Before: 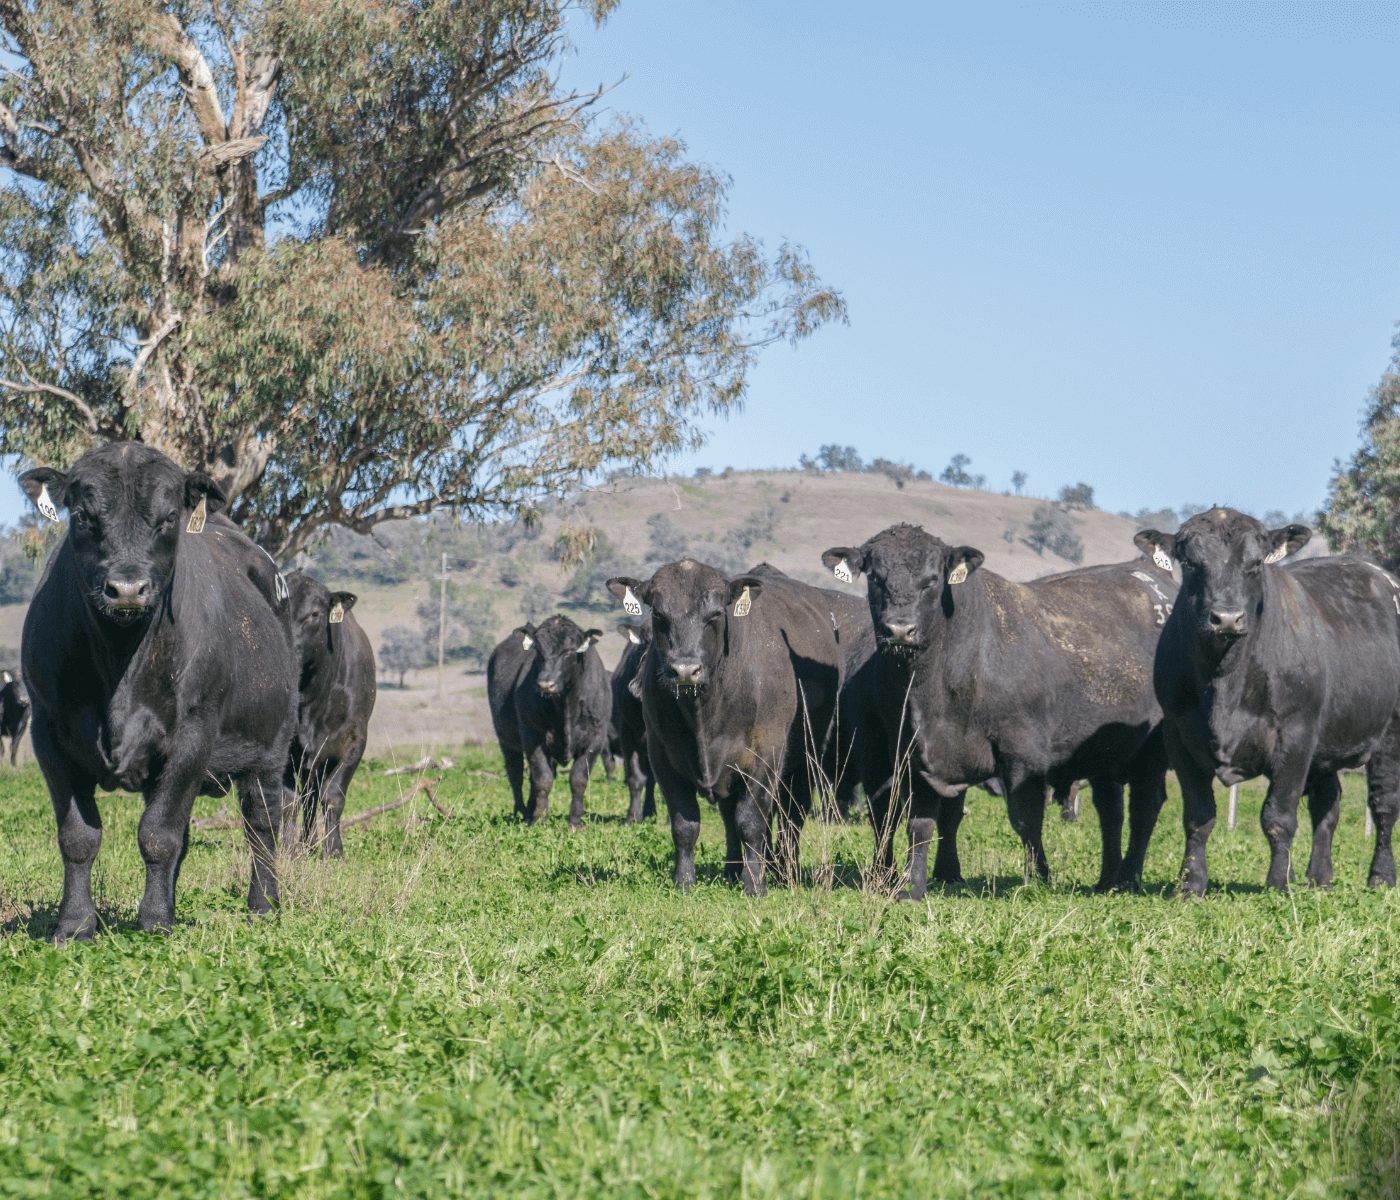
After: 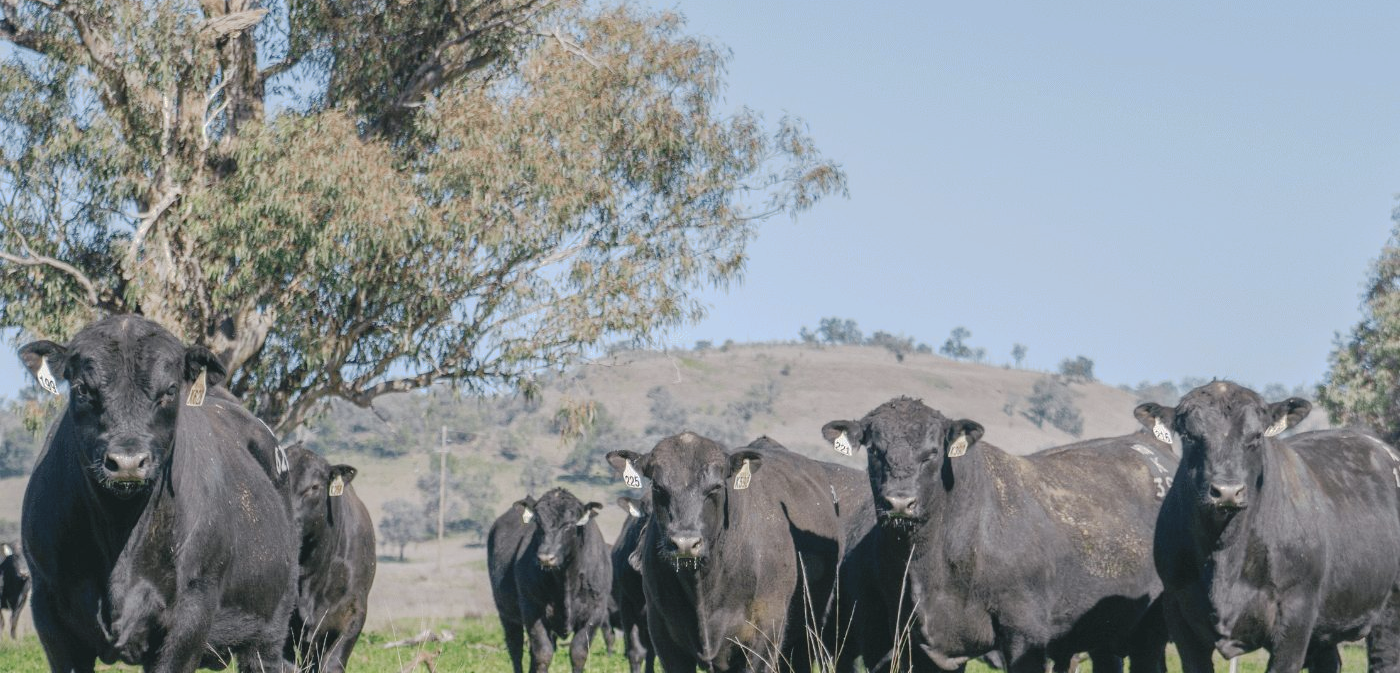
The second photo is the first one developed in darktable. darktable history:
crop and rotate: top 10.605%, bottom 33.274%
tone curve: curves: ch0 [(0, 0) (0.003, 0.048) (0.011, 0.055) (0.025, 0.065) (0.044, 0.089) (0.069, 0.111) (0.1, 0.132) (0.136, 0.163) (0.177, 0.21) (0.224, 0.259) (0.277, 0.323) (0.335, 0.385) (0.399, 0.442) (0.468, 0.508) (0.543, 0.578) (0.623, 0.648) (0.709, 0.716) (0.801, 0.781) (0.898, 0.845) (1, 1)], preserve colors none
